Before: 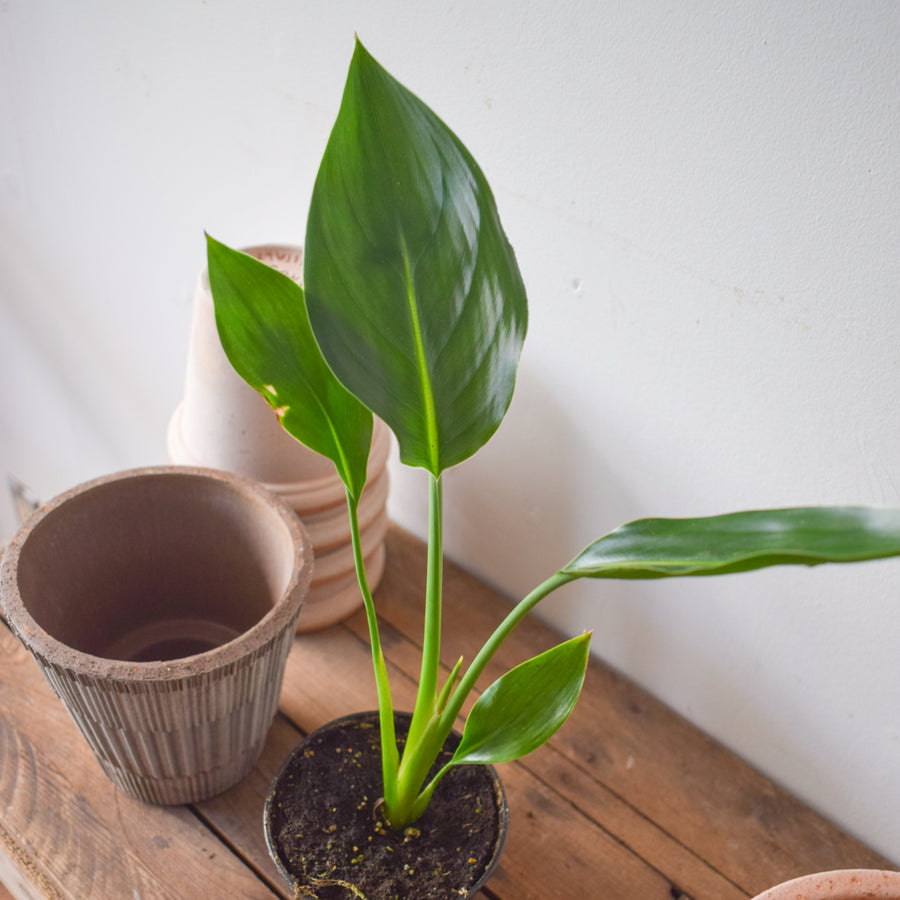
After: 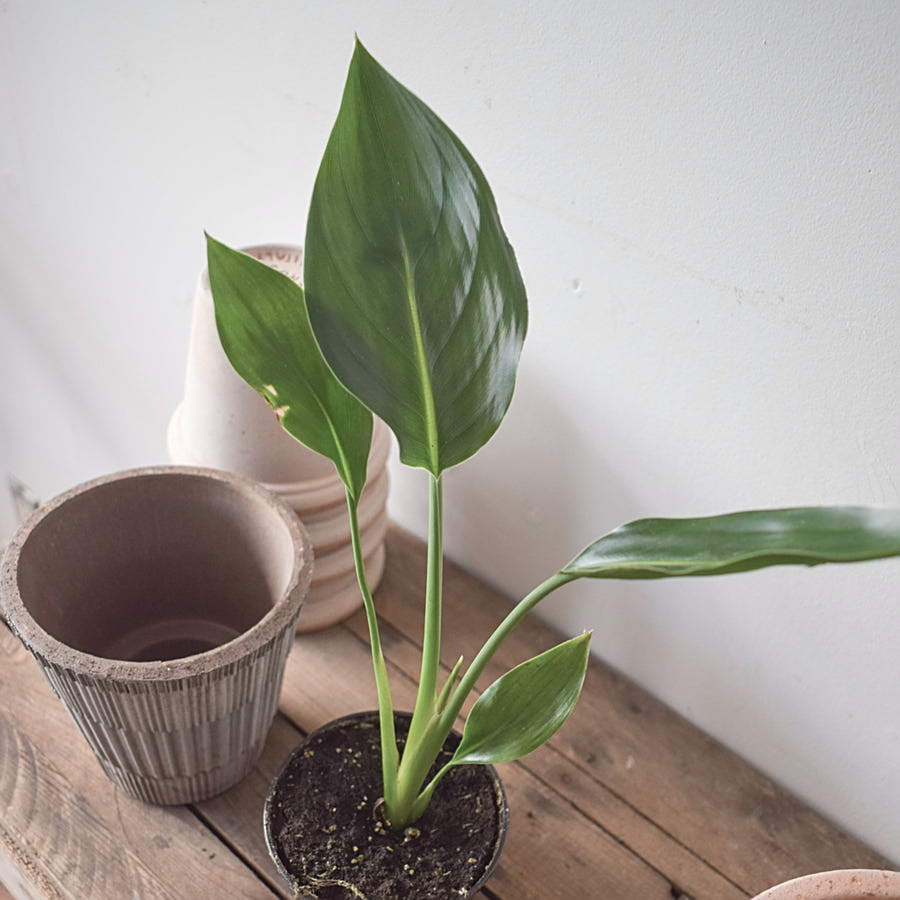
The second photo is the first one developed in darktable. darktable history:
sharpen: on, module defaults
color zones: curves: ch0 [(0, 0.559) (0.153, 0.551) (0.229, 0.5) (0.429, 0.5) (0.571, 0.5) (0.714, 0.5) (0.857, 0.5) (1, 0.559)]; ch1 [(0, 0.417) (0.112, 0.336) (0.213, 0.26) (0.429, 0.34) (0.571, 0.35) (0.683, 0.331) (0.857, 0.344) (1, 0.417)]
